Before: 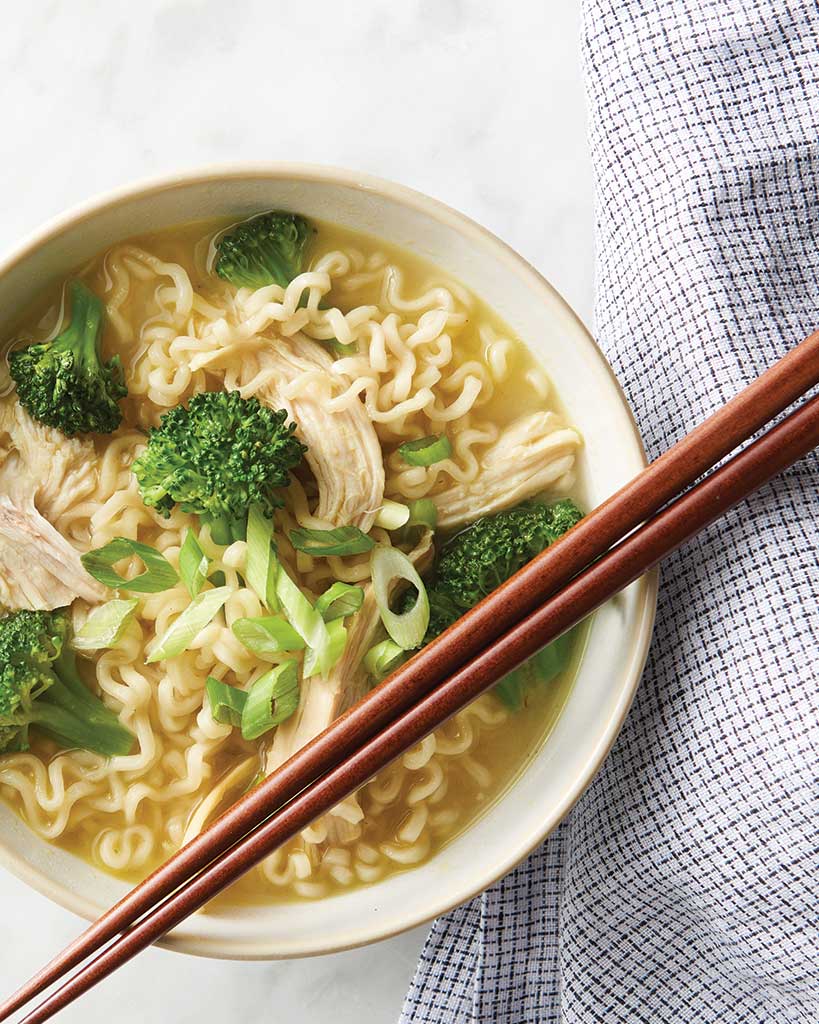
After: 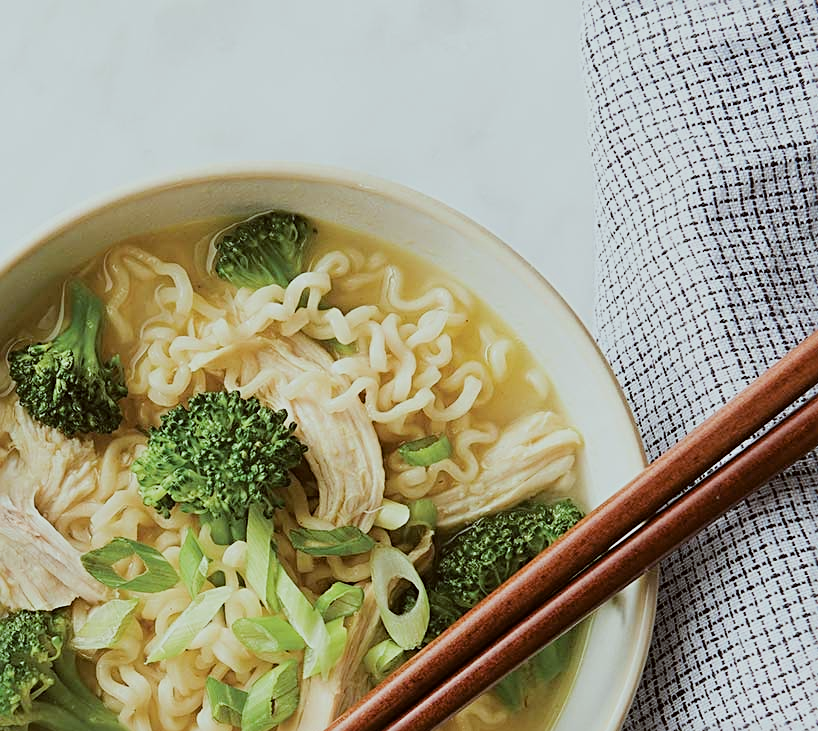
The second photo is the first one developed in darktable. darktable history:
color correction: highlights a* -2.73, highlights b* -2.09, shadows a* 2.41, shadows b* 2.73
color balance: lift [1.004, 1.002, 1.002, 0.998], gamma [1, 1.007, 1.002, 0.993], gain [1, 0.977, 1.013, 1.023], contrast -3.64%
crop: bottom 28.576%
sharpen: radius 3.119
filmic rgb: black relative exposure -7.65 EV, white relative exposure 4.56 EV, hardness 3.61, contrast 1.05
contrast brightness saturation: contrast 0.01, saturation -0.05
